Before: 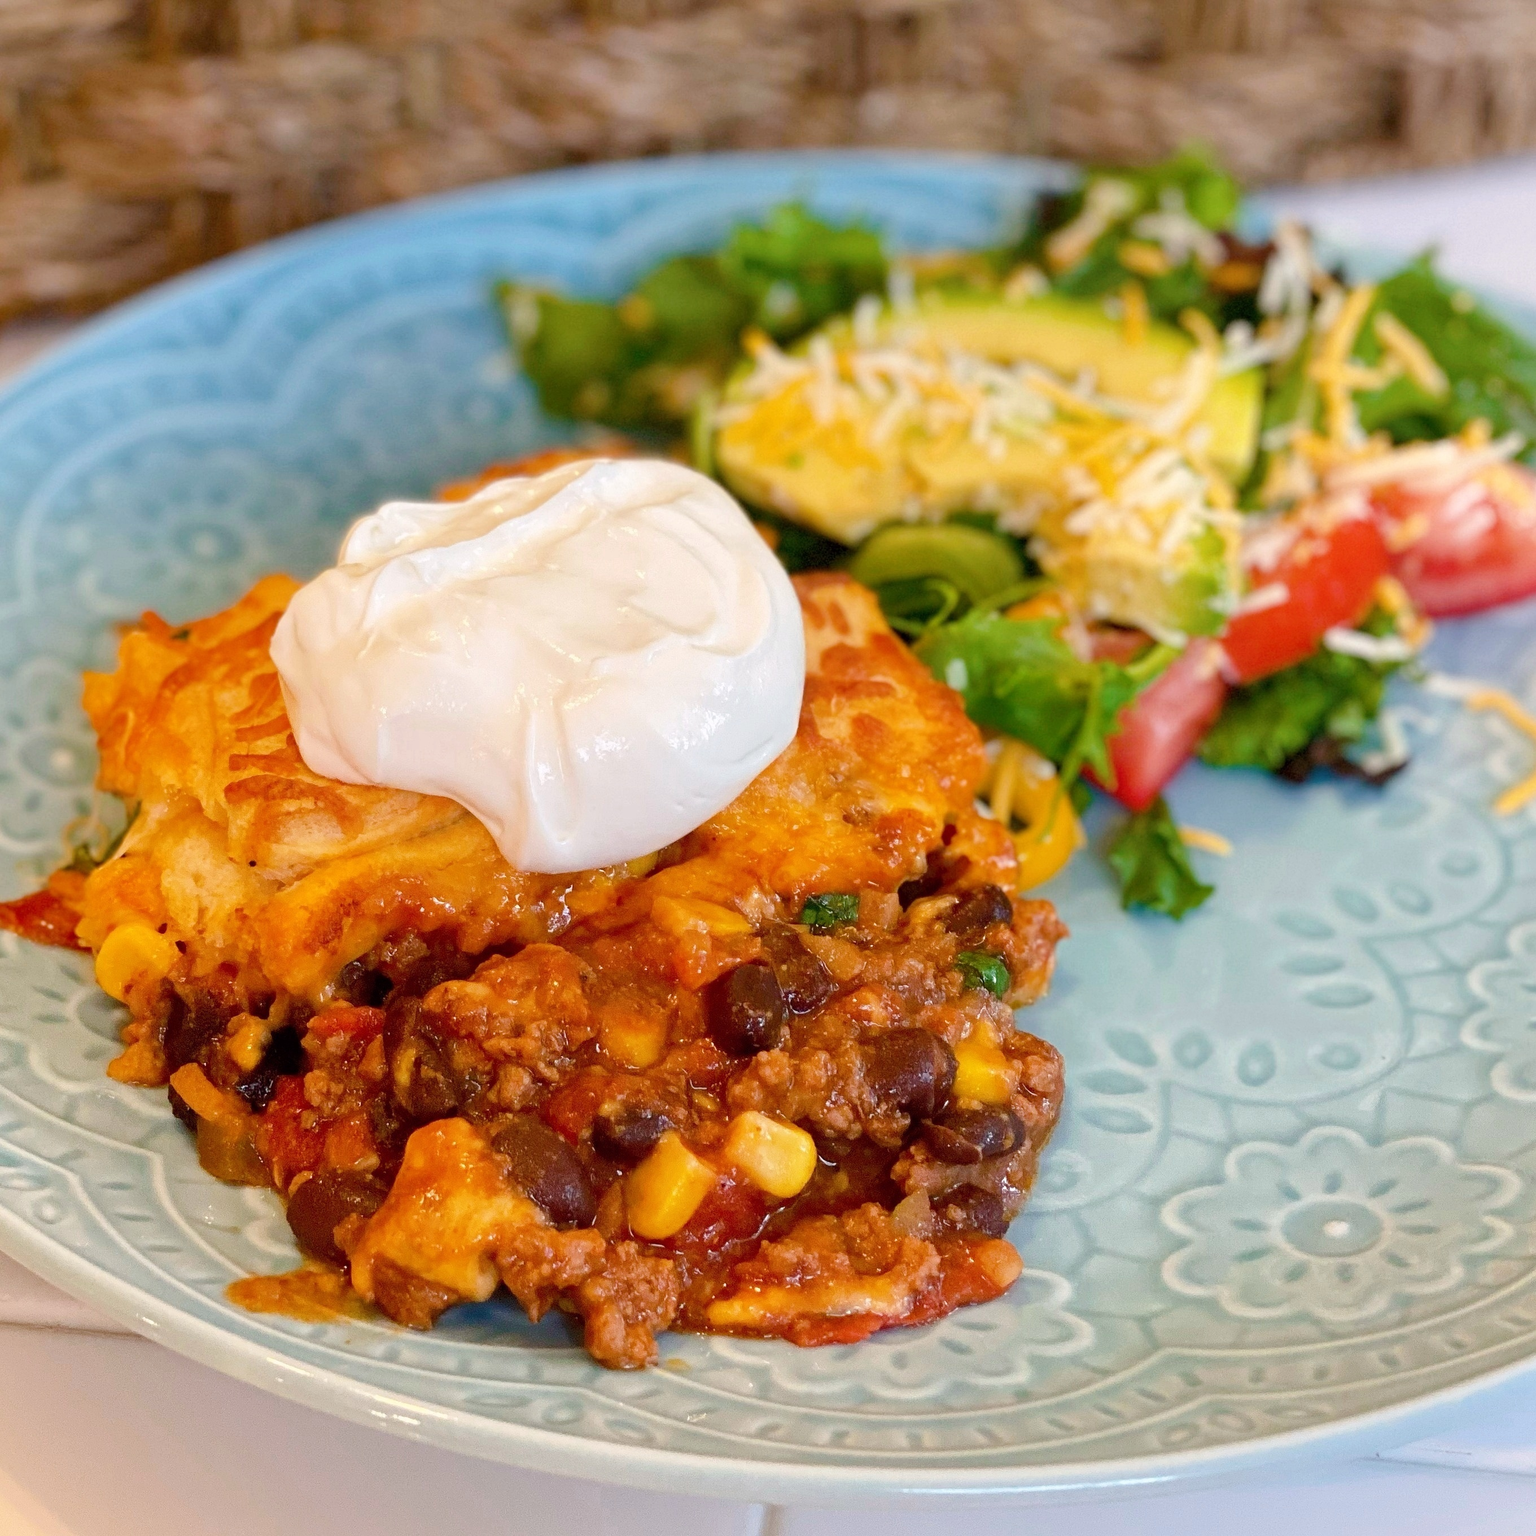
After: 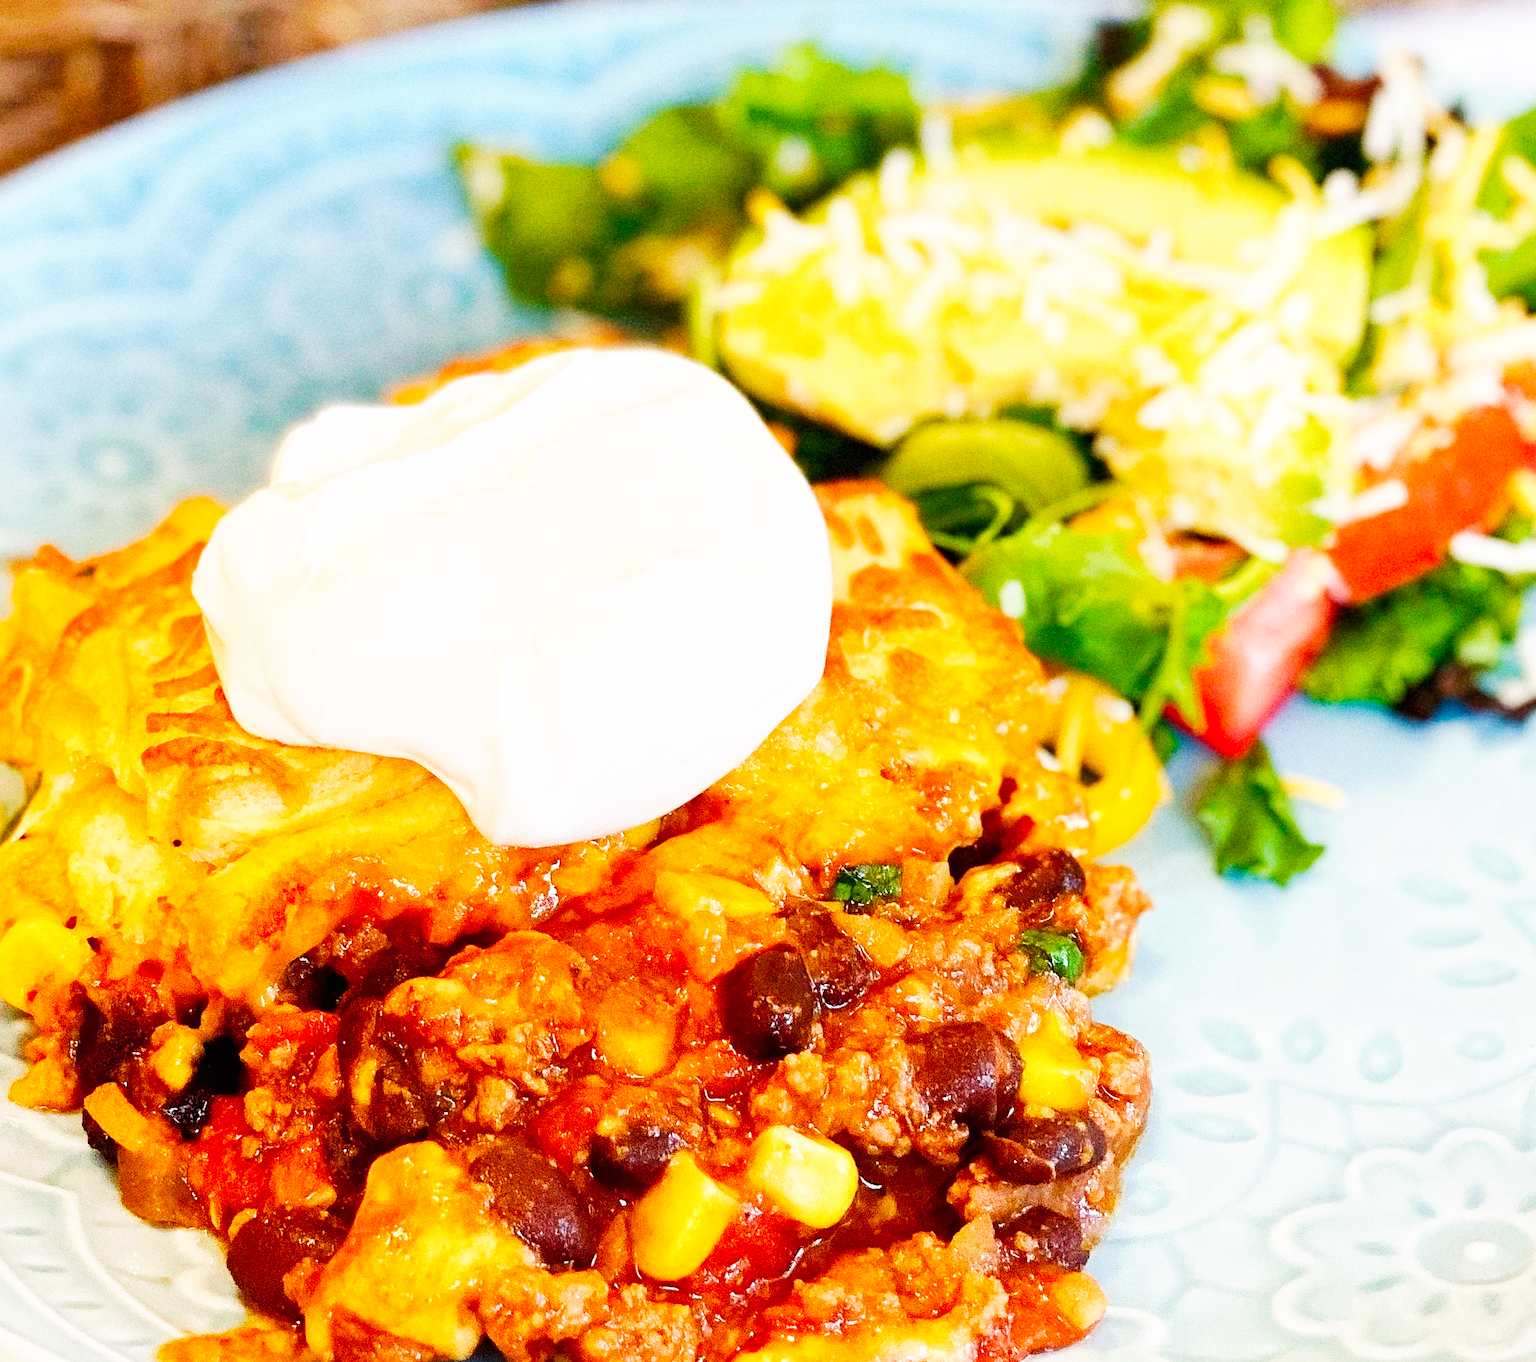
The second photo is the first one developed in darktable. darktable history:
sharpen: amount 0.2
crop: left 7.856%, top 11.836%, right 10.12%, bottom 15.387%
rgb levels: preserve colors max RGB
base curve: curves: ch0 [(0, 0) (0.007, 0.004) (0.027, 0.03) (0.046, 0.07) (0.207, 0.54) (0.442, 0.872) (0.673, 0.972) (1, 1)], preserve colors none
grain: coarseness 0.09 ISO, strength 40%
rotate and perspective: rotation -1.24°, automatic cropping off
